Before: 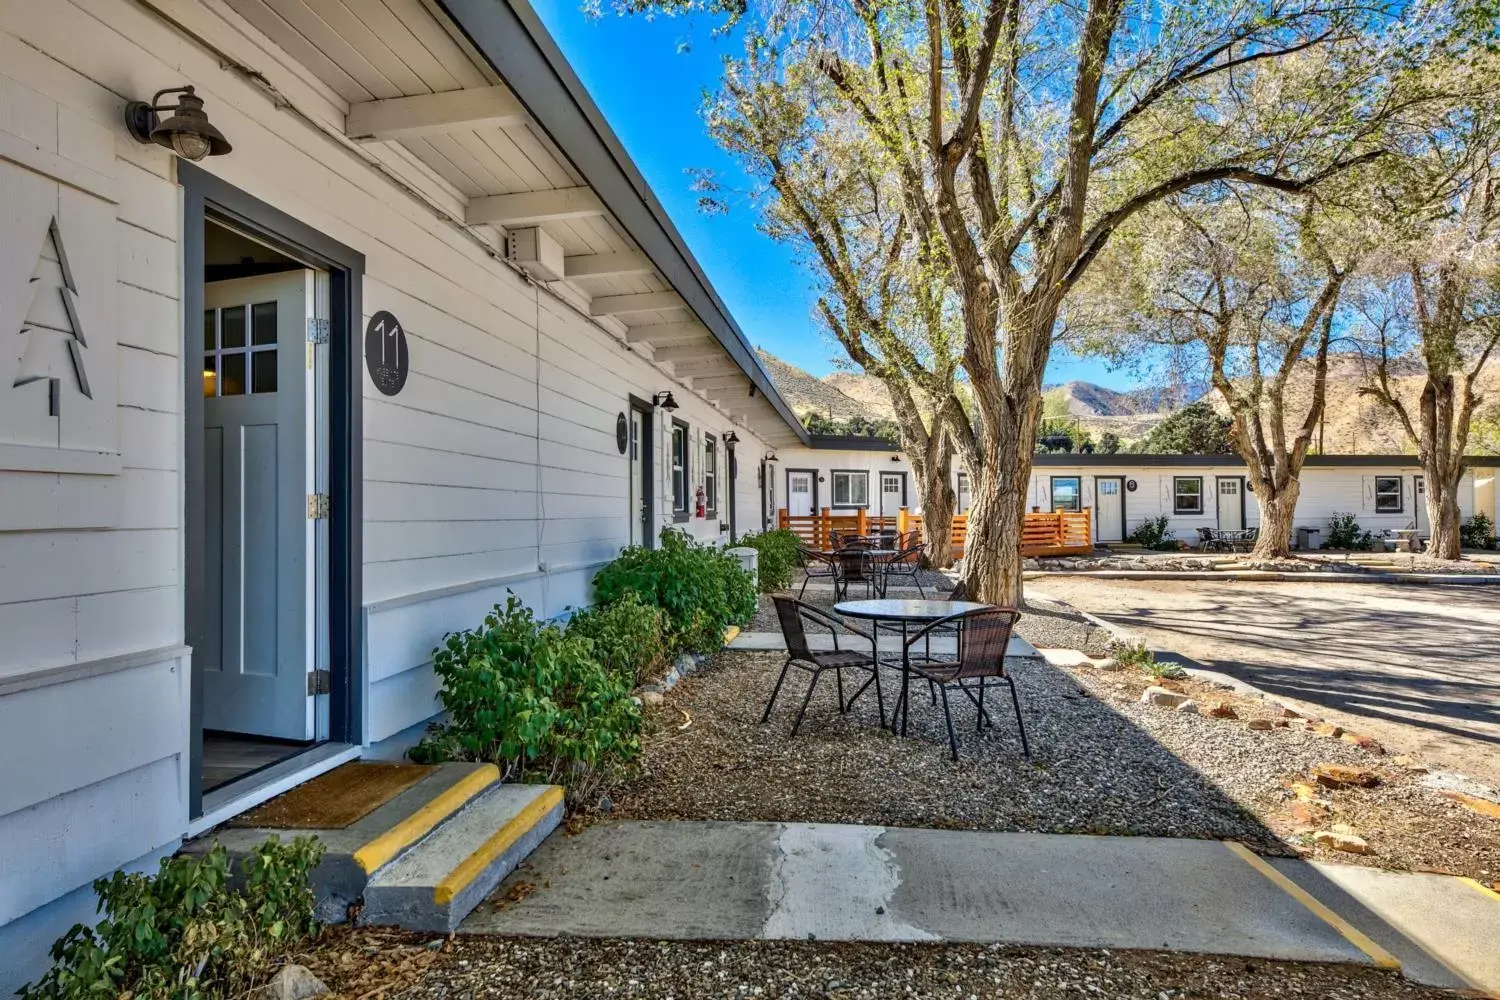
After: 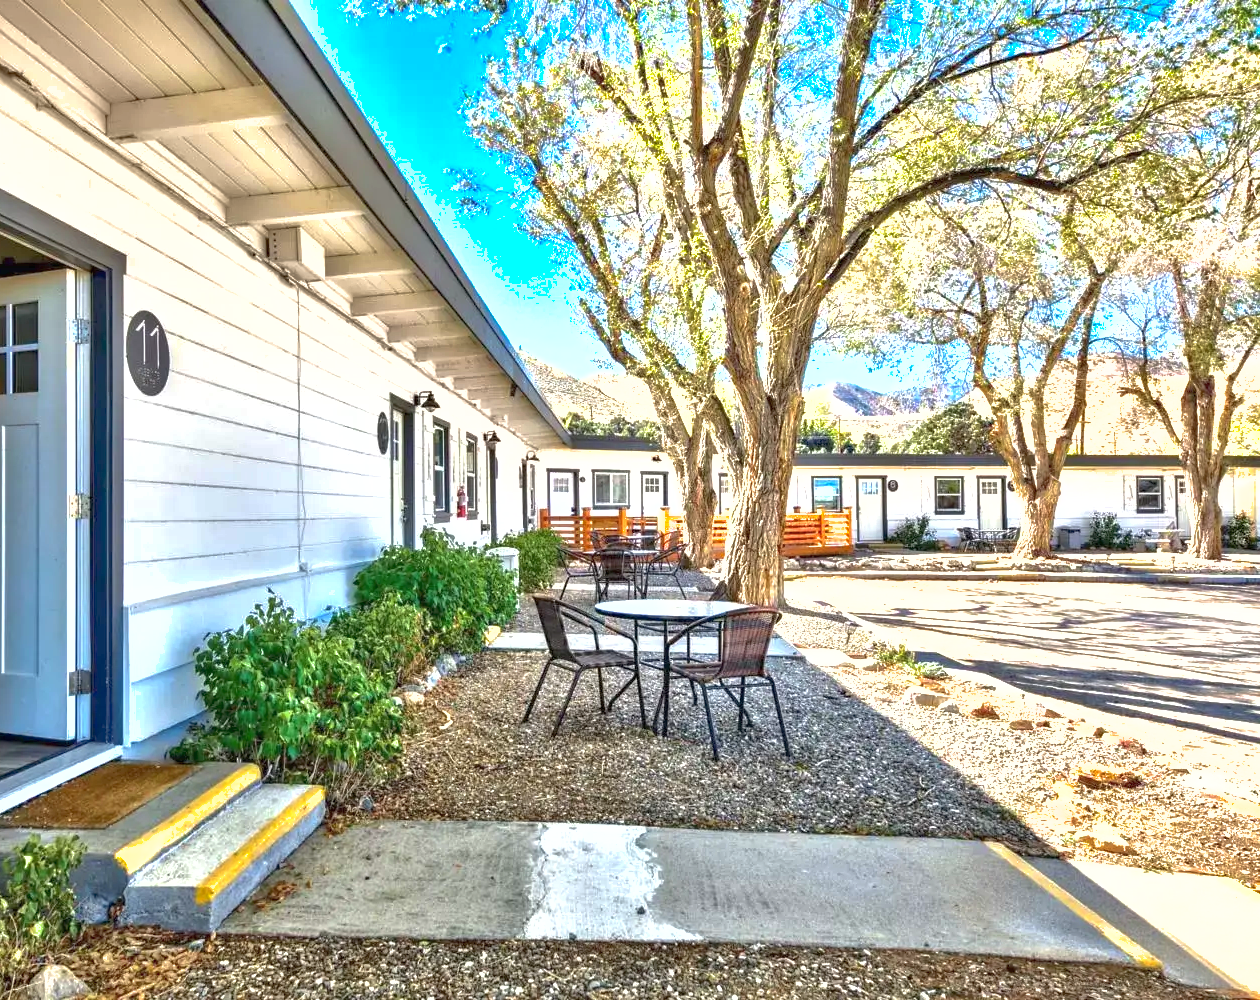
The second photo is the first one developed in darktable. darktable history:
crop: left 15.938%
shadows and highlights: highlights color adjustment 52.91%
exposure: black level correction 0, exposure 1.392 EV, compensate highlight preservation false
